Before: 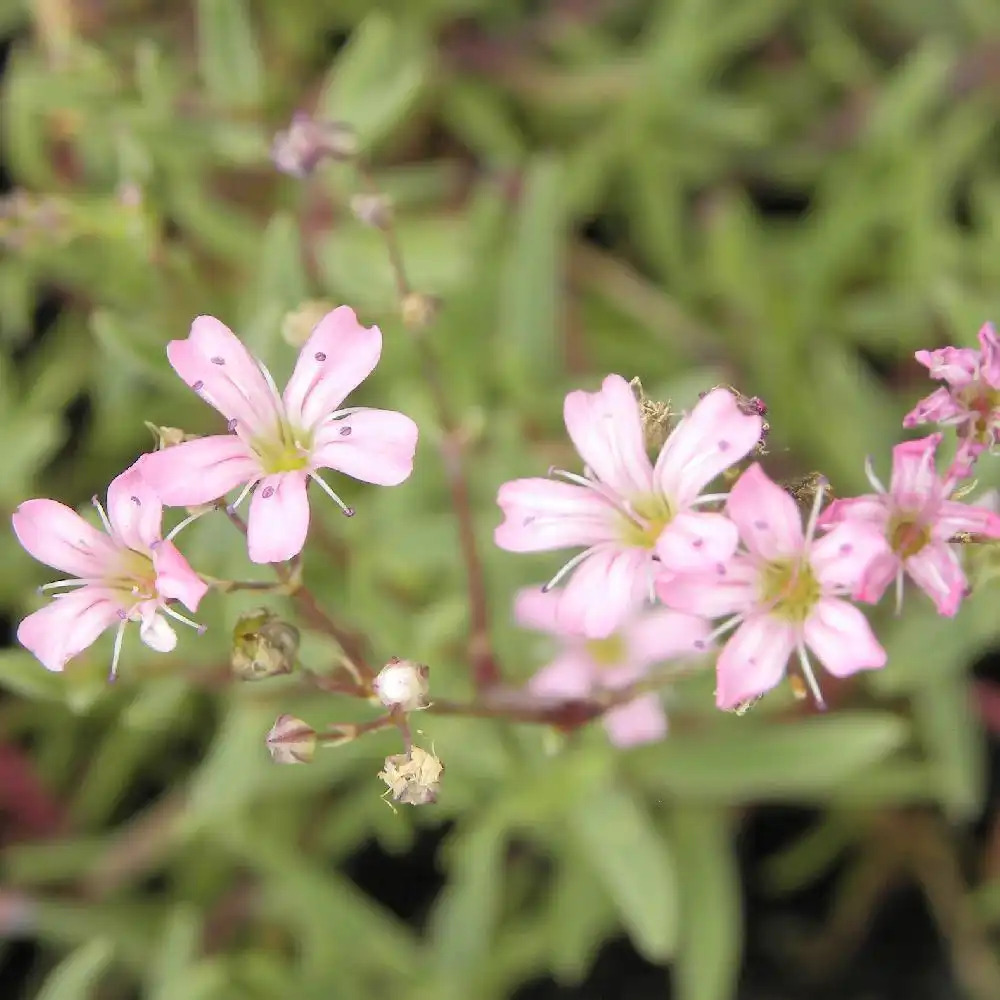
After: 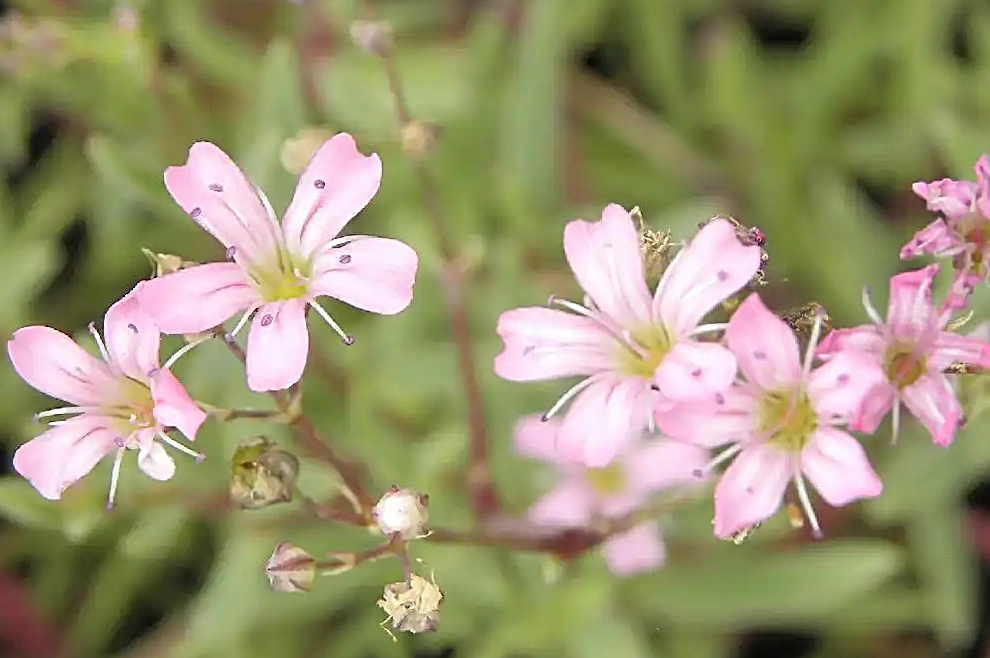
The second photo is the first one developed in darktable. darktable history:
crop: top 16.727%, bottom 16.727%
rotate and perspective: rotation 0.174°, lens shift (vertical) 0.013, lens shift (horizontal) 0.019, shear 0.001, automatic cropping original format, crop left 0.007, crop right 0.991, crop top 0.016, crop bottom 0.997
sharpen: radius 2.584, amount 0.688
